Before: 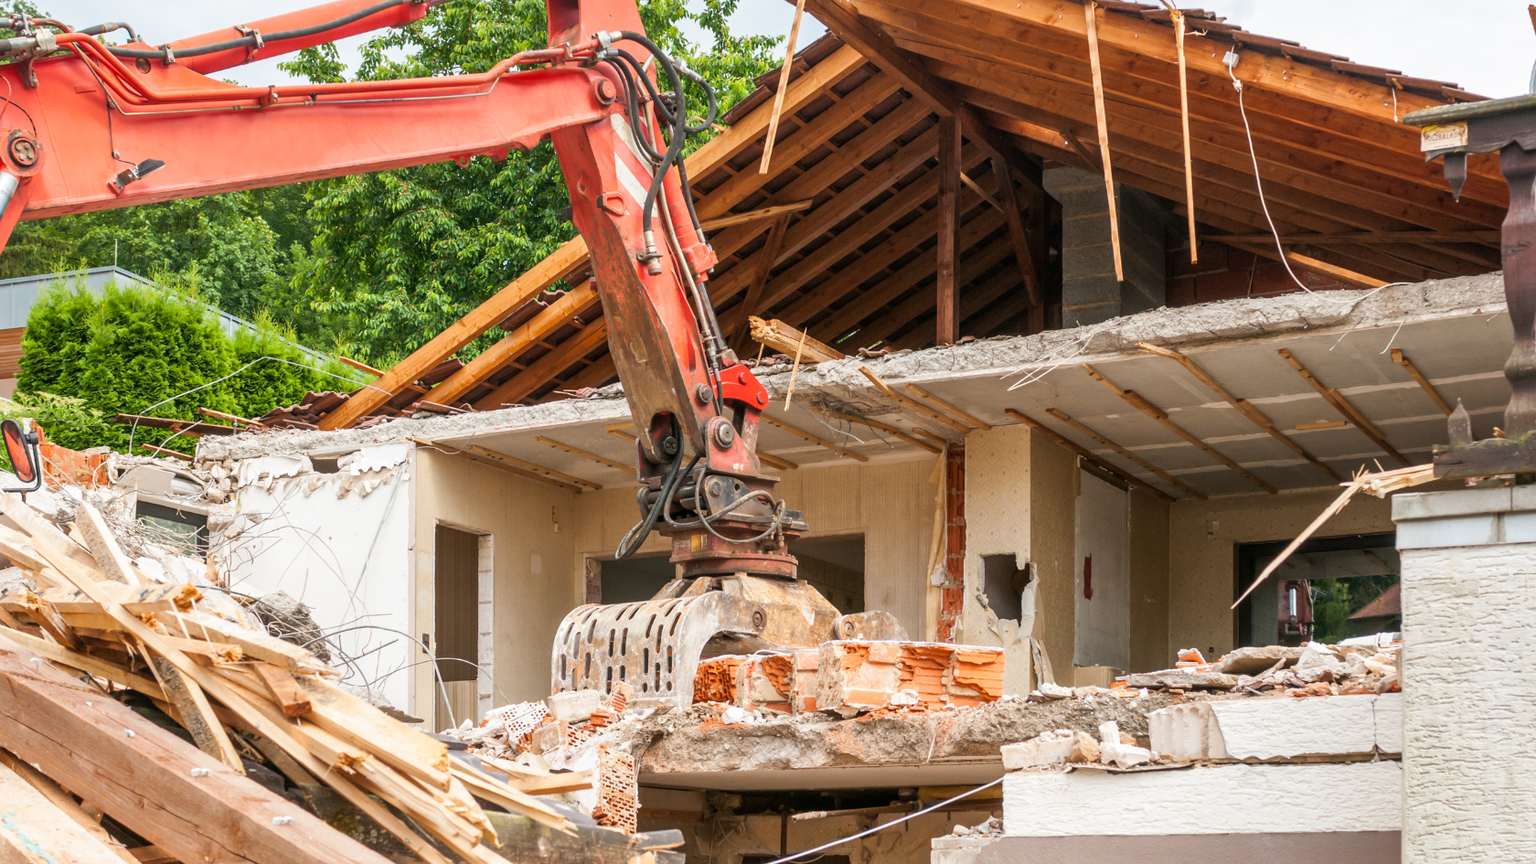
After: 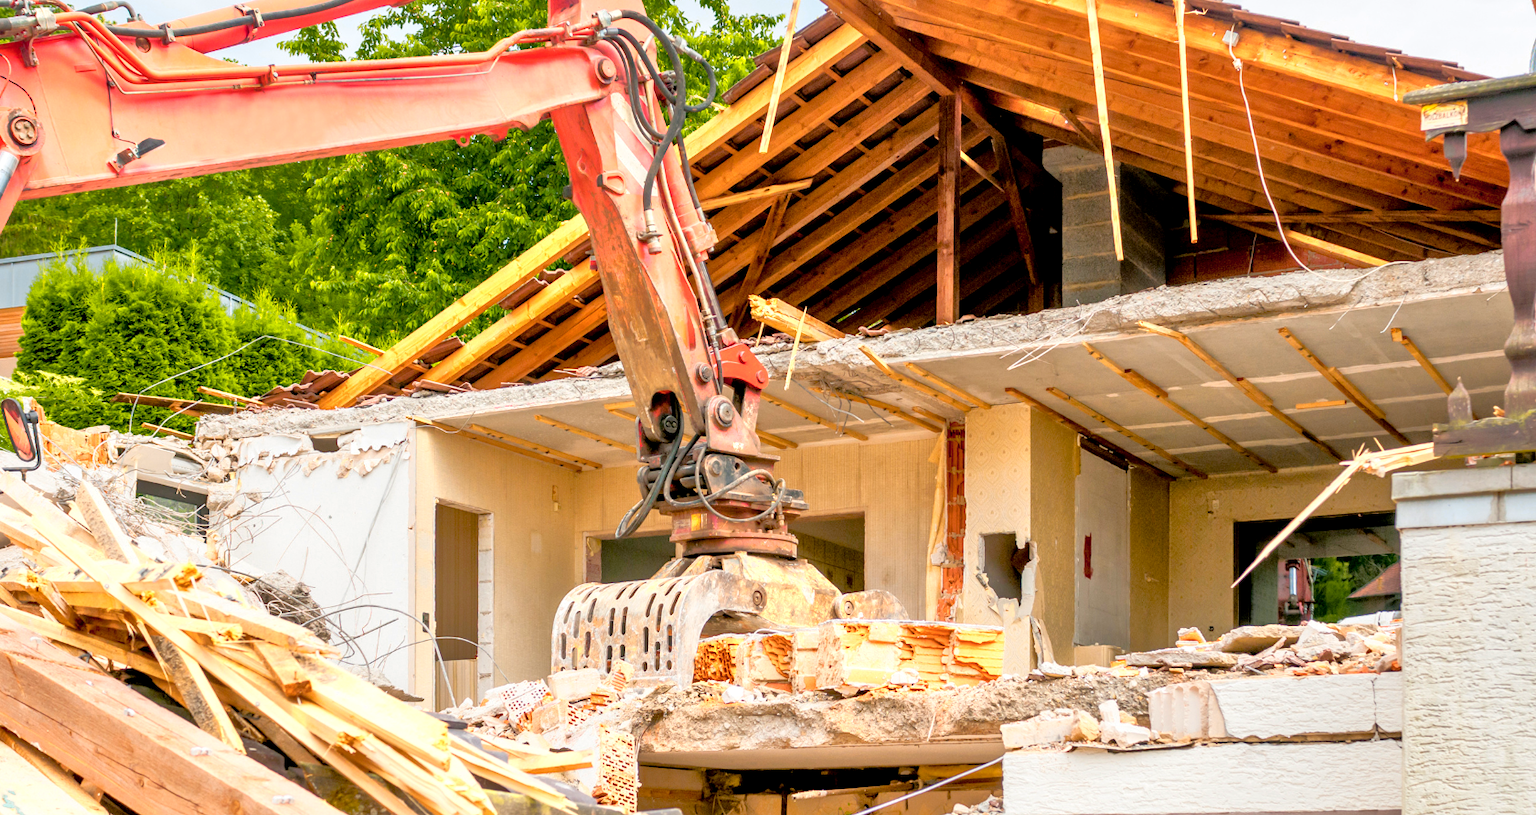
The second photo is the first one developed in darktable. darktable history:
tone equalizer: -7 EV 0.15 EV, -6 EV 0.617 EV, -5 EV 1.13 EV, -4 EV 1.34 EV, -3 EV 1.16 EV, -2 EV 0.6 EV, -1 EV 0.165 EV
color zones: curves: ch0 [(0.099, 0.624) (0.257, 0.596) (0.384, 0.376) (0.529, 0.492) (0.697, 0.564) (0.768, 0.532) (0.908, 0.644)]; ch1 [(0.112, 0.564) (0.254, 0.612) (0.432, 0.676) (0.592, 0.456) (0.743, 0.684) (0.888, 0.536)]; ch2 [(0.25, 0.5) (0.469, 0.36) (0.75, 0.5)]
exposure: black level correction 0.009, compensate exposure bias true, compensate highlight preservation false
crop and rotate: top 2.438%, bottom 3.104%
color balance rgb: shadows lift › chroma 2.009%, shadows lift › hue 247.39°, linear chroma grading › global chroma 14.384%, perceptual saturation grading › global saturation 0.267%
